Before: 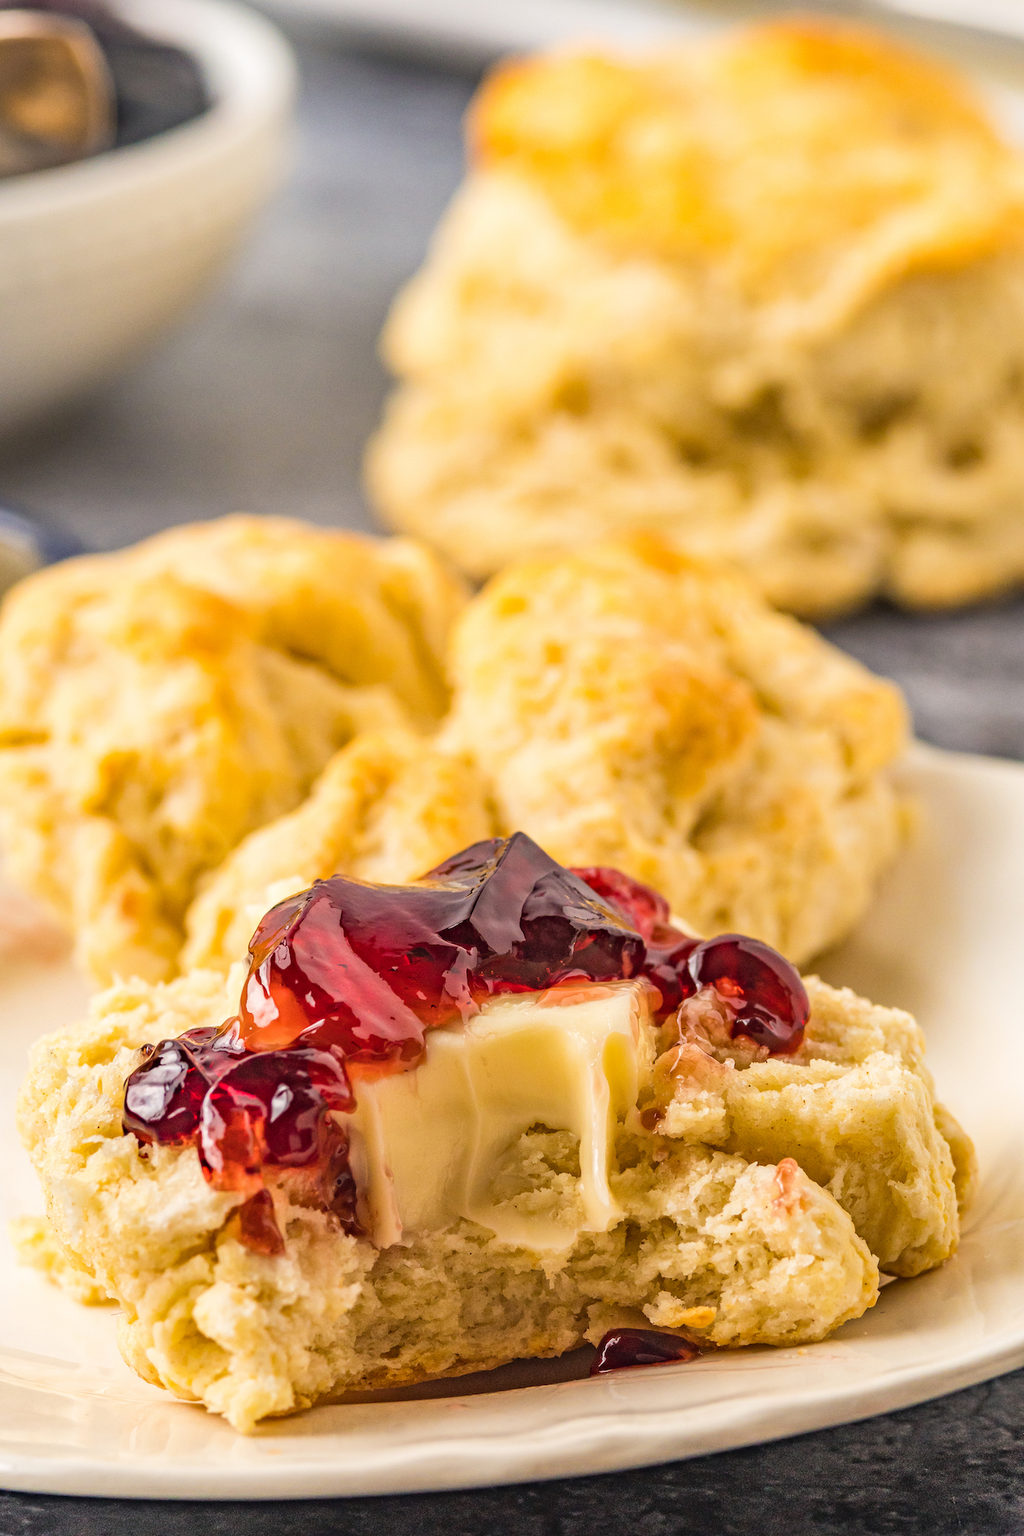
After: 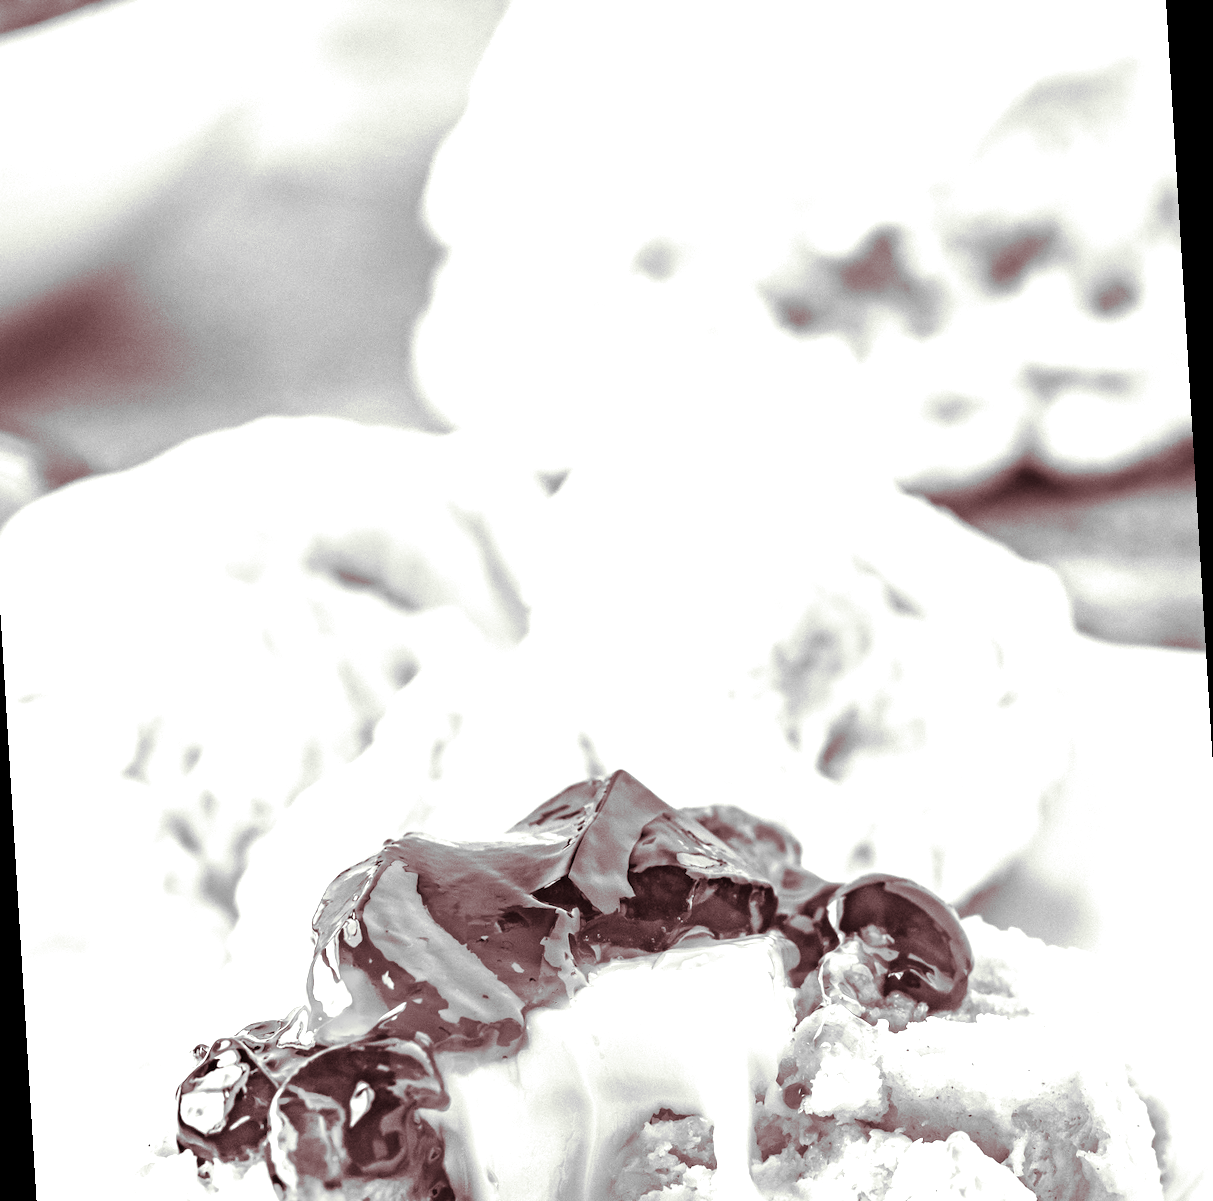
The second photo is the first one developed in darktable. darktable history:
local contrast: mode bilateral grid, contrast 20, coarseness 50, detail 120%, midtone range 0.2
crop: top 5.667%, bottom 17.637%
tone equalizer: -8 EV -0.417 EV, -7 EV -0.389 EV, -6 EV -0.333 EV, -5 EV -0.222 EV, -3 EV 0.222 EV, -2 EV 0.333 EV, -1 EV 0.389 EV, +0 EV 0.417 EV, edges refinement/feathering 500, mask exposure compensation -1.57 EV, preserve details no
monochrome: a -71.75, b 75.82
split-toning: on, module defaults
rotate and perspective: rotation -3.52°, crop left 0.036, crop right 0.964, crop top 0.081, crop bottom 0.919
exposure: exposure 1 EV, compensate highlight preservation false
